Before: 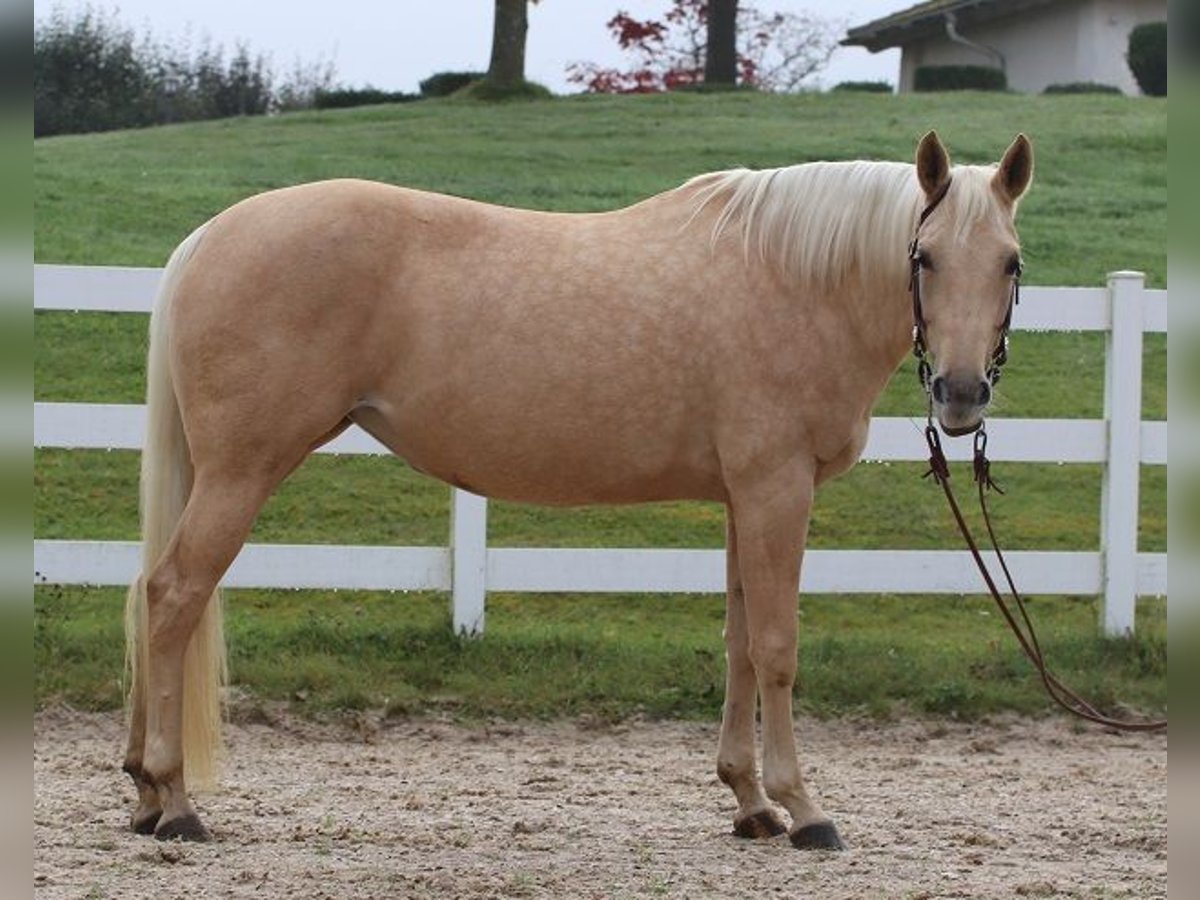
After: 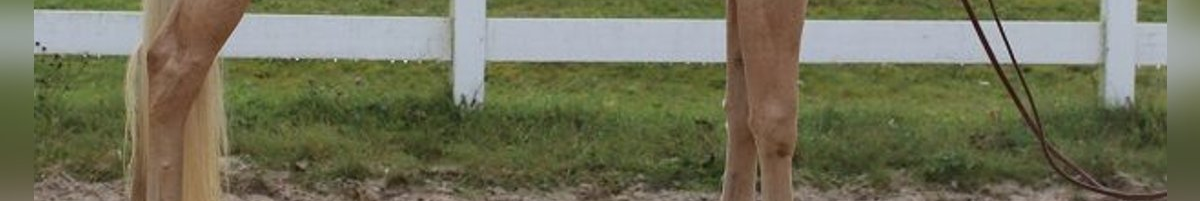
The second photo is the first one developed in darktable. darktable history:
crop and rotate: top 58.965%, bottom 18.621%
